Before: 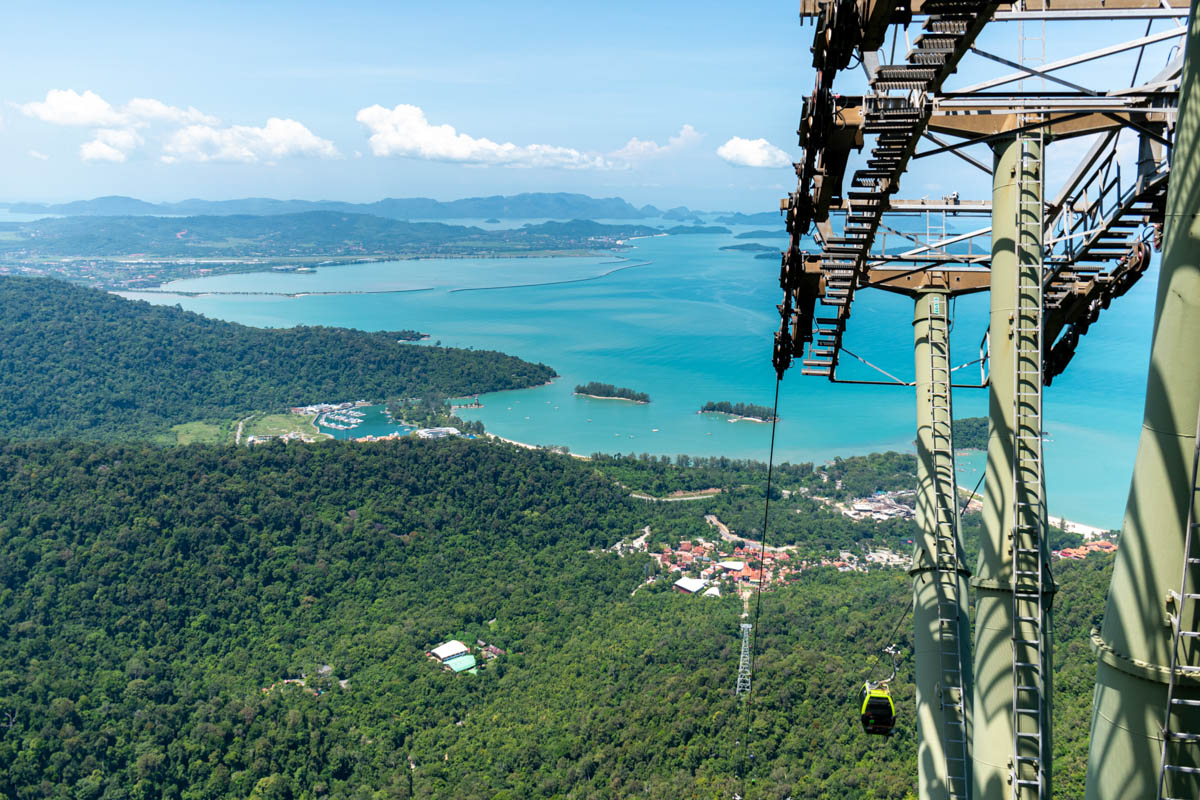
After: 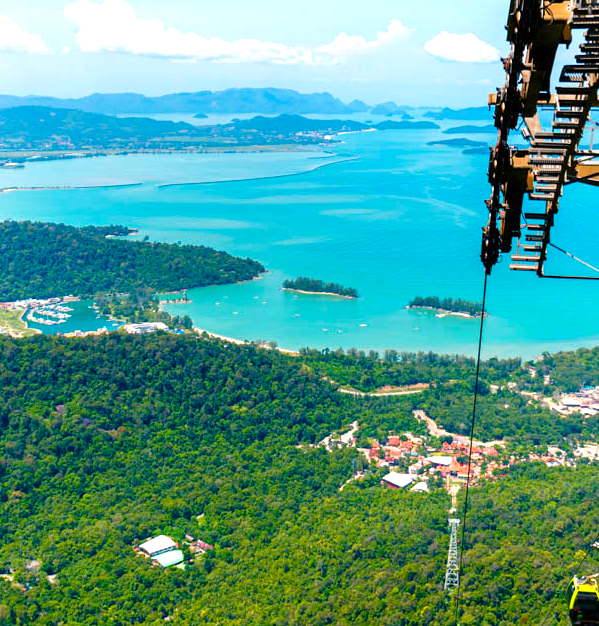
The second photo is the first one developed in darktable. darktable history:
crop and rotate: angle 0.011°, left 24.394%, top 13.232%, right 25.651%, bottom 8.409%
color balance rgb: highlights gain › chroma 3.215%, highlights gain › hue 57.3°, linear chroma grading › shadows 9.816%, linear chroma grading › highlights 8.94%, linear chroma grading › global chroma 14.891%, linear chroma grading › mid-tones 14.787%, perceptual saturation grading › global saturation 20%, perceptual saturation grading › highlights -25.539%, perceptual saturation grading › shadows 49.532%, global vibrance 20%
exposure: exposure 0.504 EV, compensate highlight preservation false
